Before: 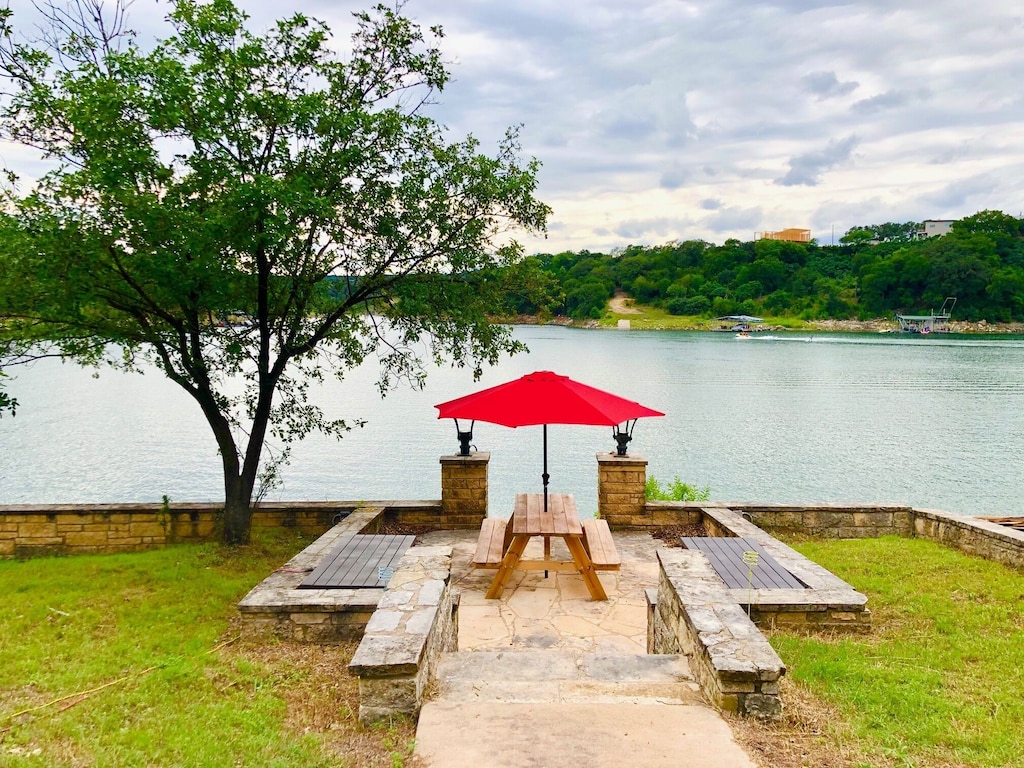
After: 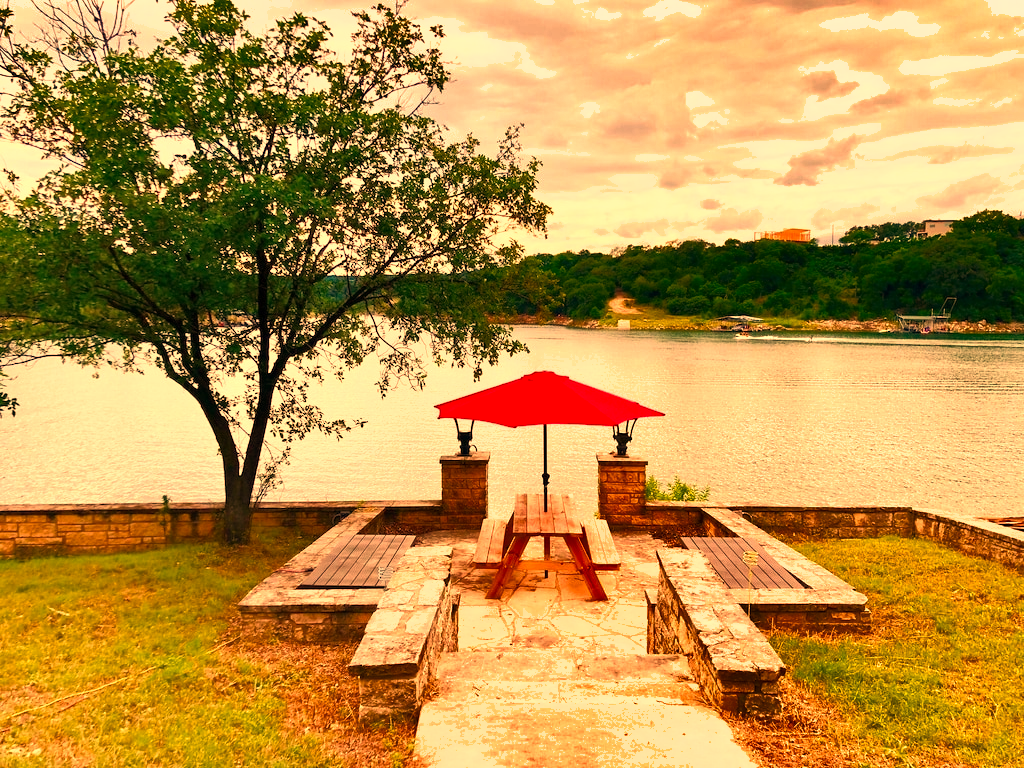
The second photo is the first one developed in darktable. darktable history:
shadows and highlights: radius 171.16, shadows 27, white point adjustment 3.13, highlights -67.95, soften with gaussian
white balance: red 1.467, blue 0.684
